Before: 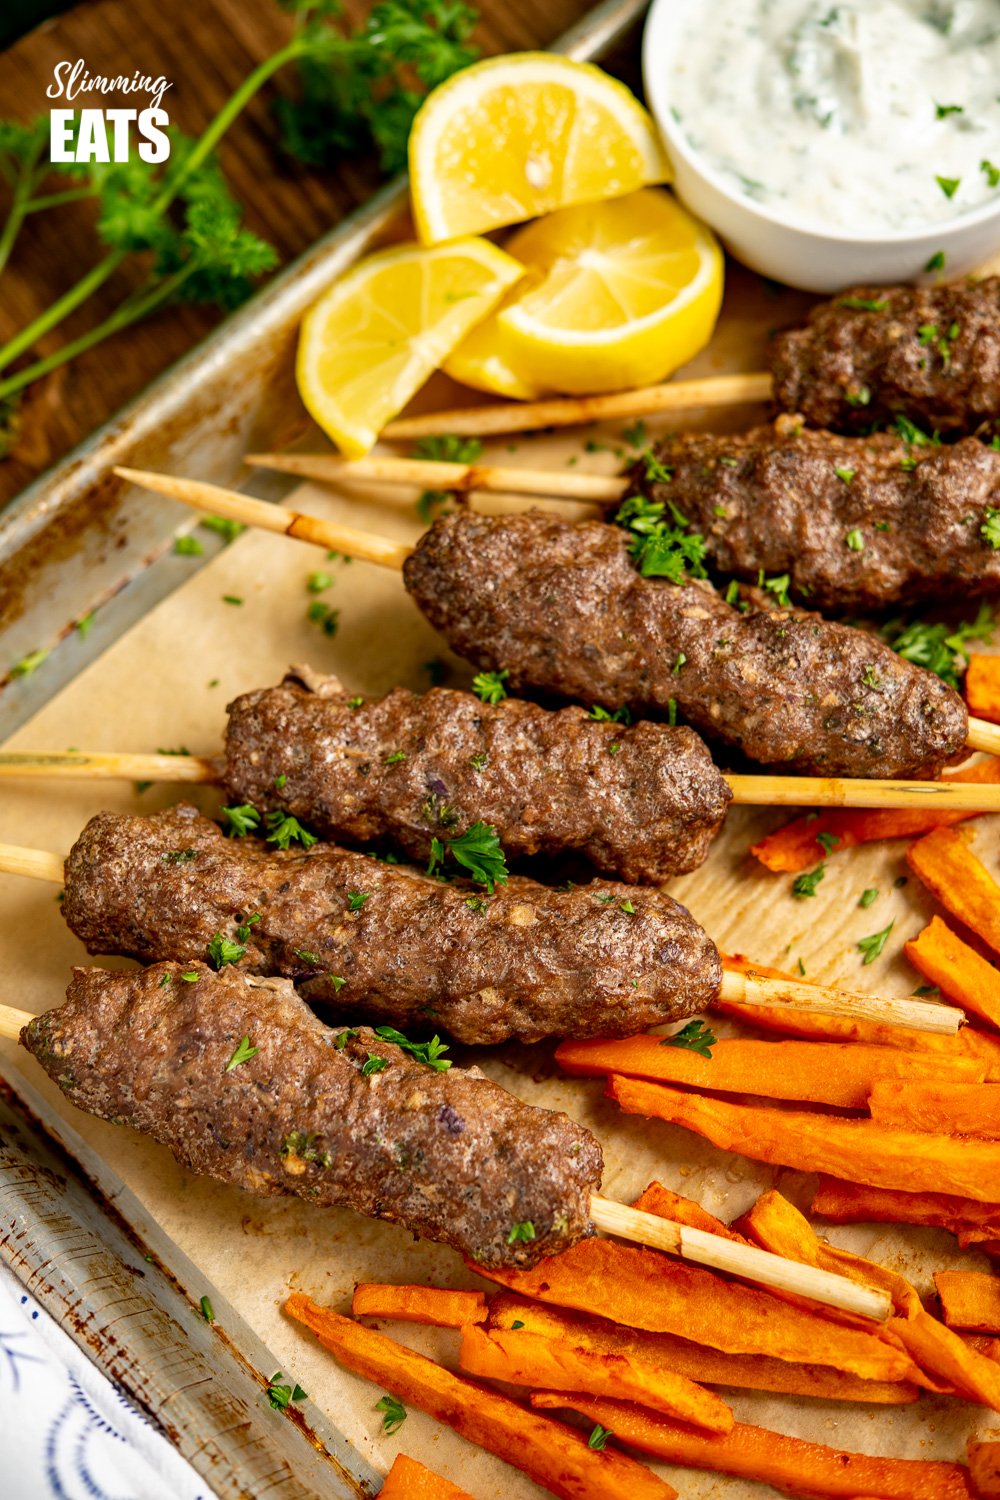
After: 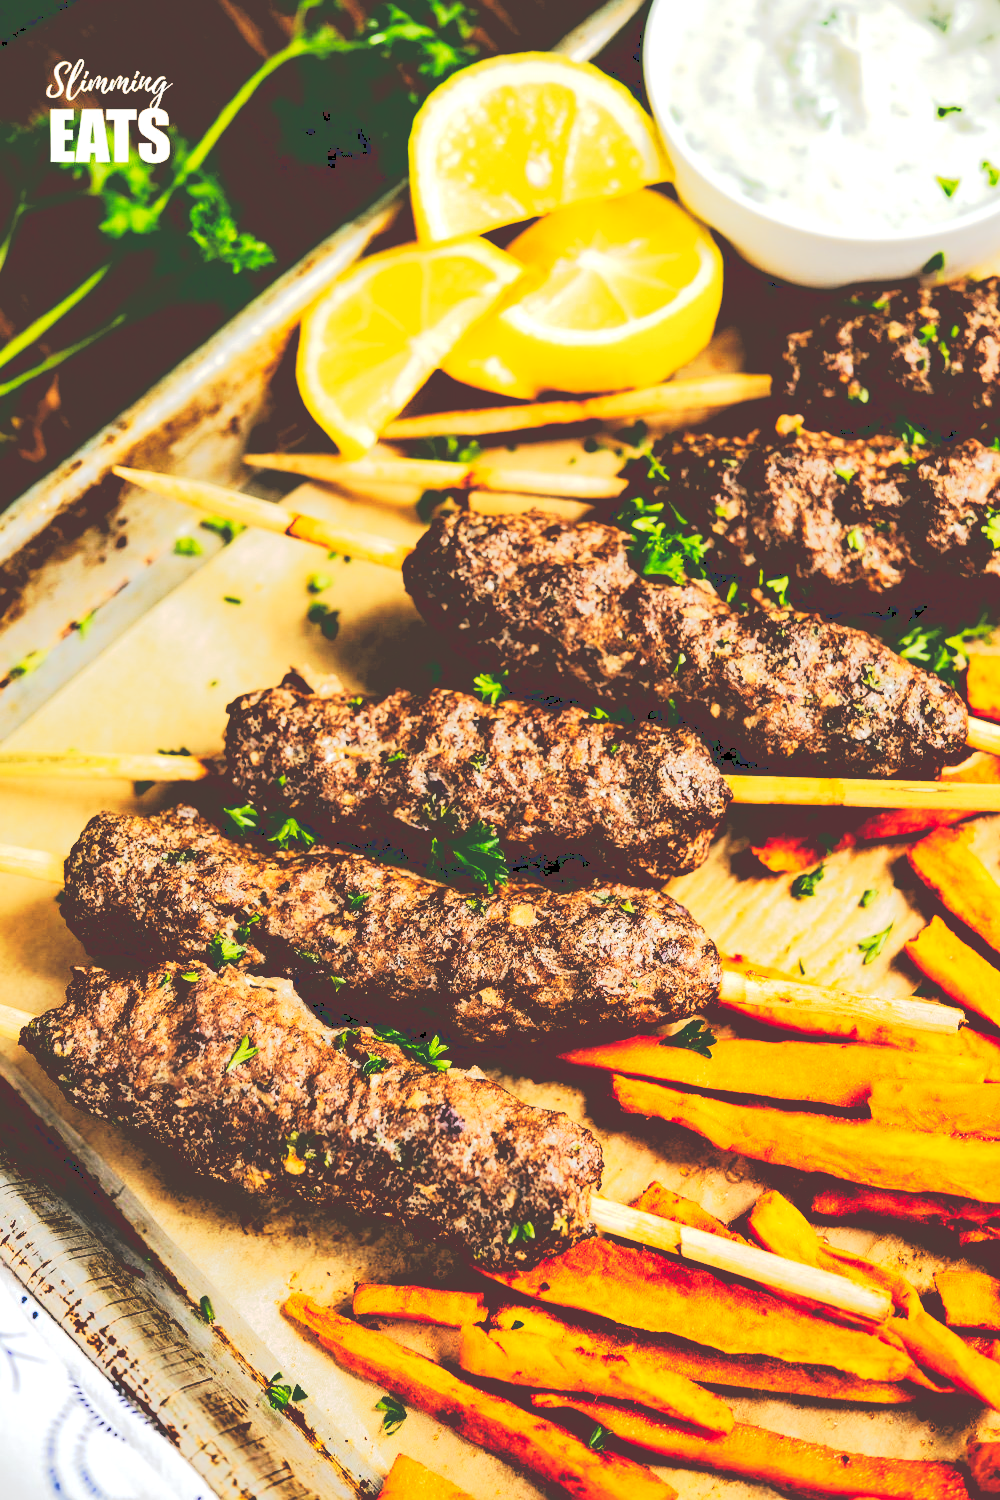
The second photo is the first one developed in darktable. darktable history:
base curve: curves: ch0 [(0.065, 0.026) (0.236, 0.358) (0.53, 0.546) (0.777, 0.841) (0.924, 0.992)], preserve colors average RGB
levels: levels [0.073, 0.497, 0.972]
white balance: red 0.986, blue 1.01
tone curve: curves: ch0 [(0, 0) (0.003, 0.231) (0.011, 0.231) (0.025, 0.231) (0.044, 0.231) (0.069, 0.235) (0.1, 0.24) (0.136, 0.246) (0.177, 0.256) (0.224, 0.279) (0.277, 0.313) (0.335, 0.354) (0.399, 0.428) (0.468, 0.514) (0.543, 0.61) (0.623, 0.728) (0.709, 0.808) (0.801, 0.873) (0.898, 0.909) (1, 1)], preserve colors none
